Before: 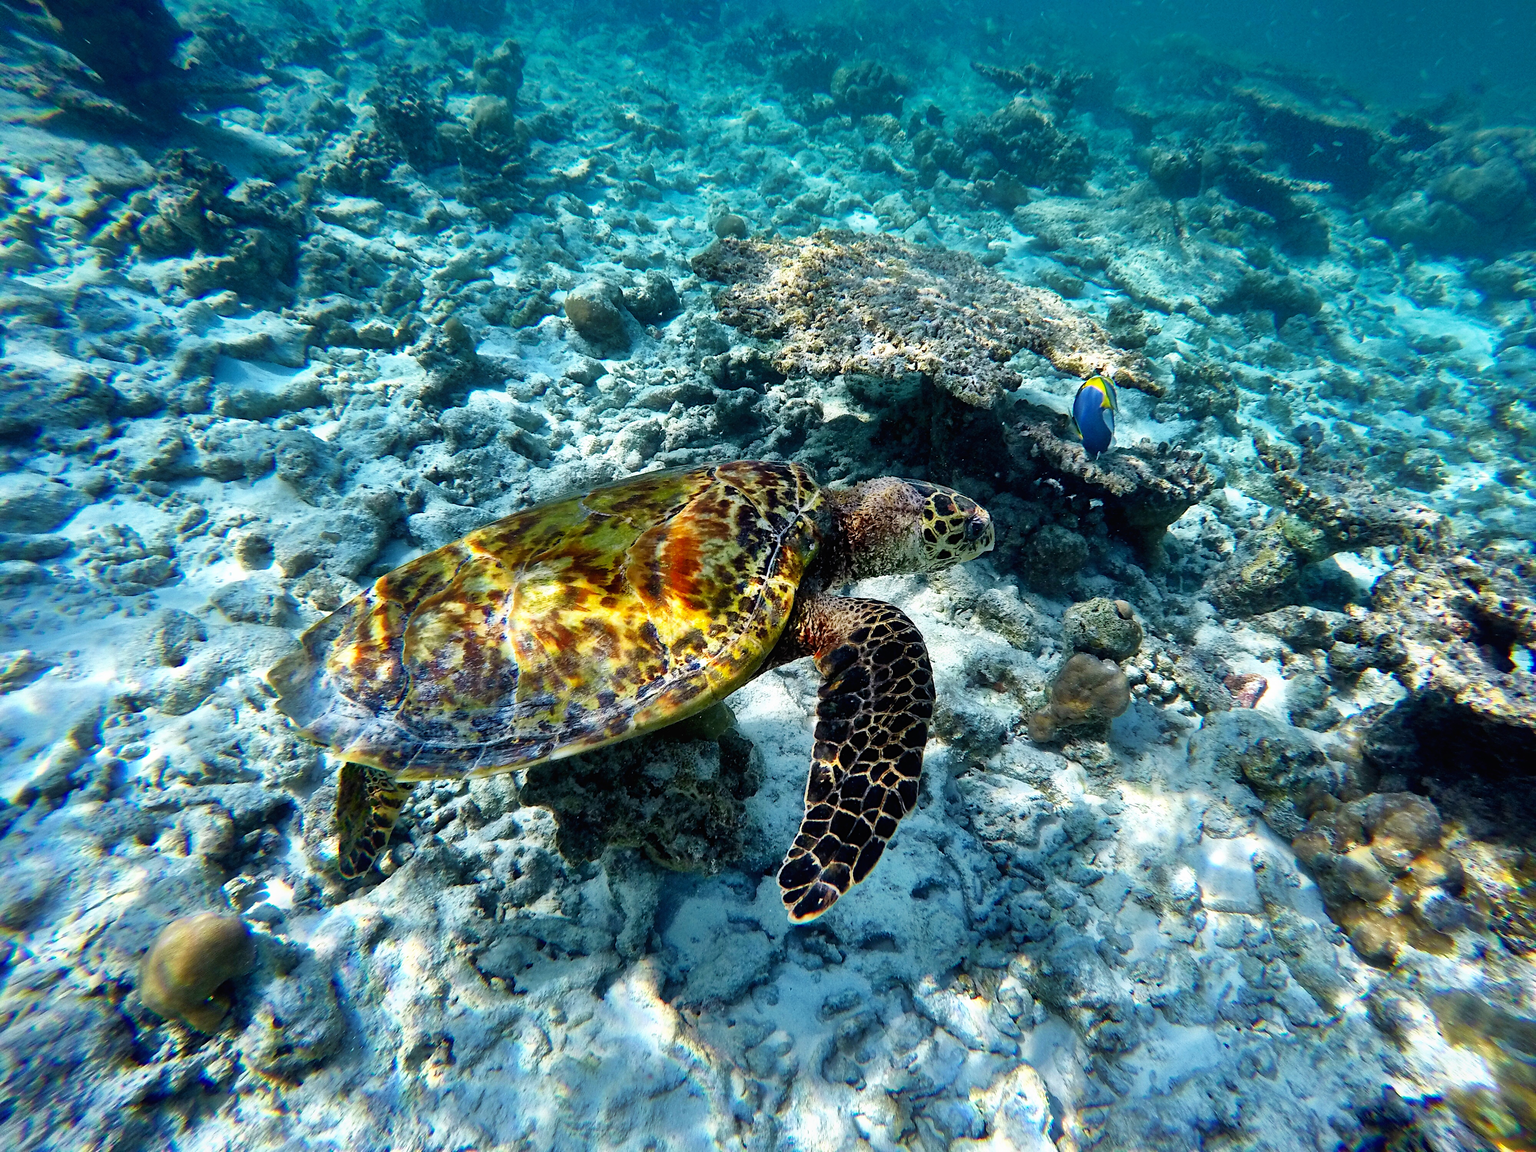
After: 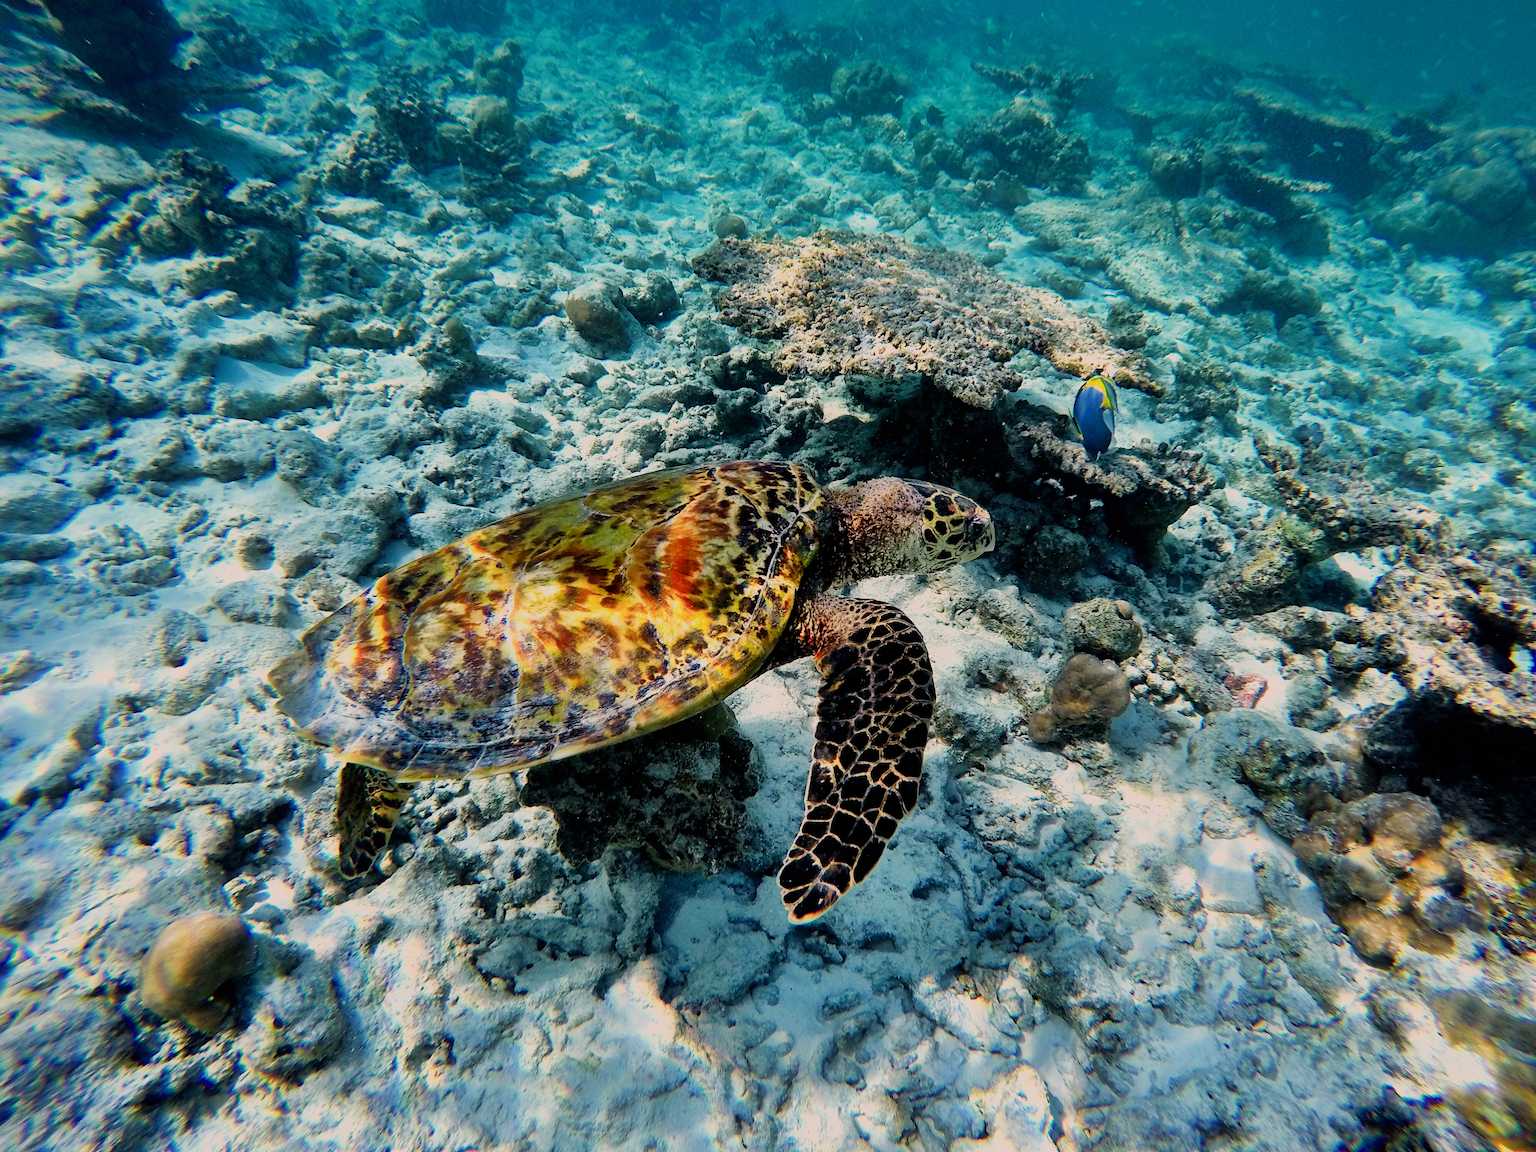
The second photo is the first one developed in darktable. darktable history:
tone equalizer: on, module defaults
white balance: red 1.127, blue 0.943
filmic rgb: black relative exposure -7.65 EV, white relative exposure 4.56 EV, hardness 3.61
